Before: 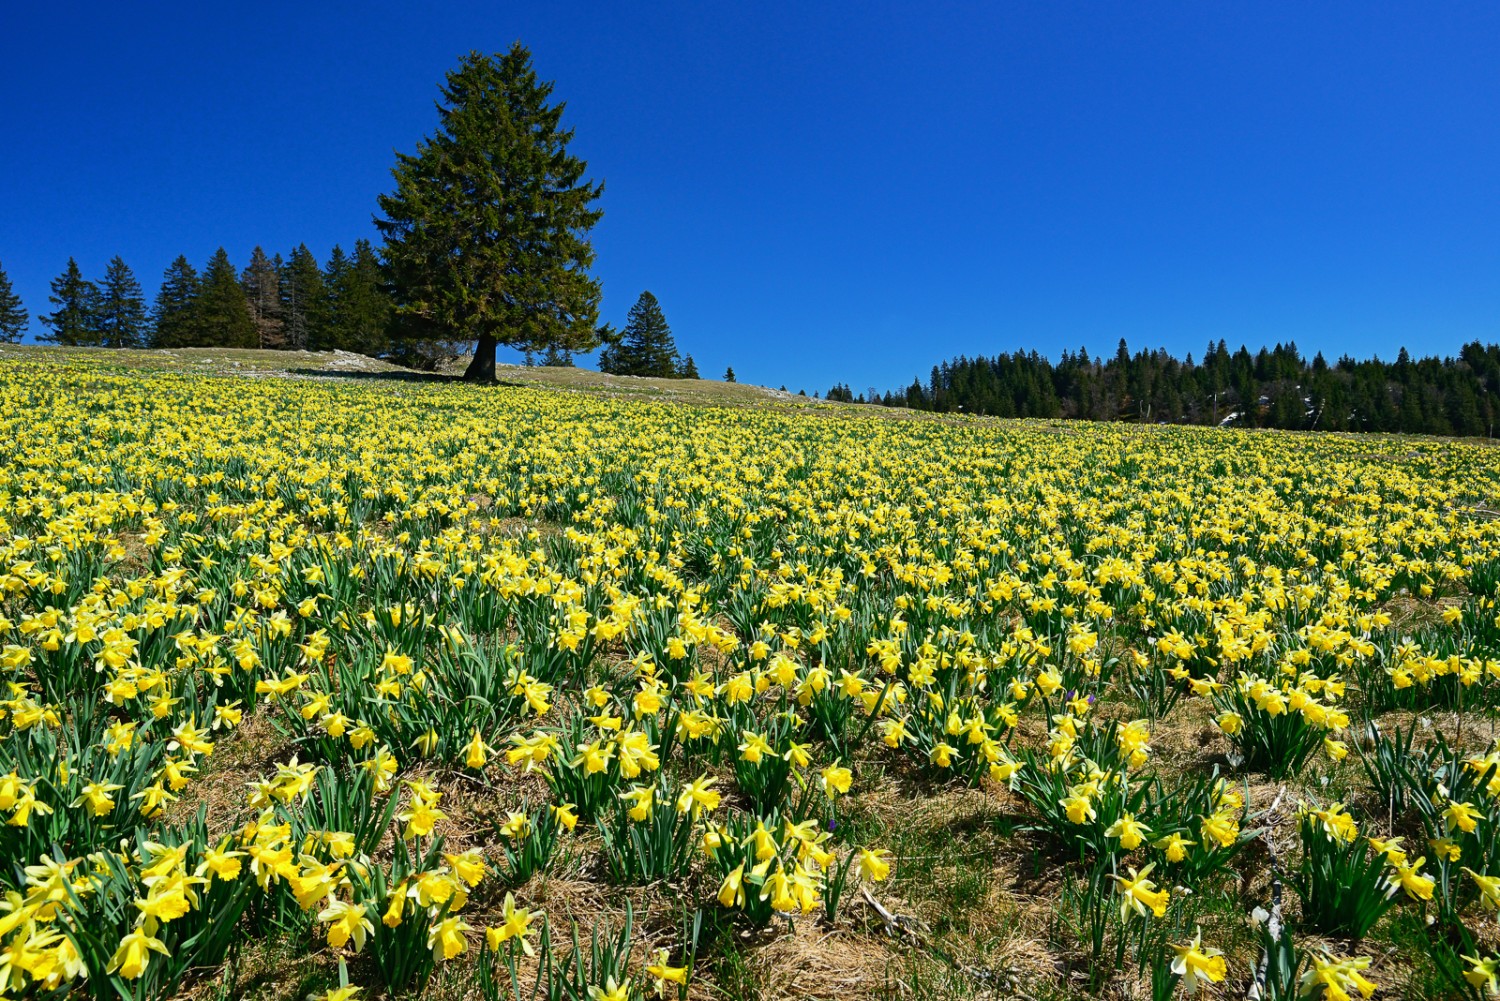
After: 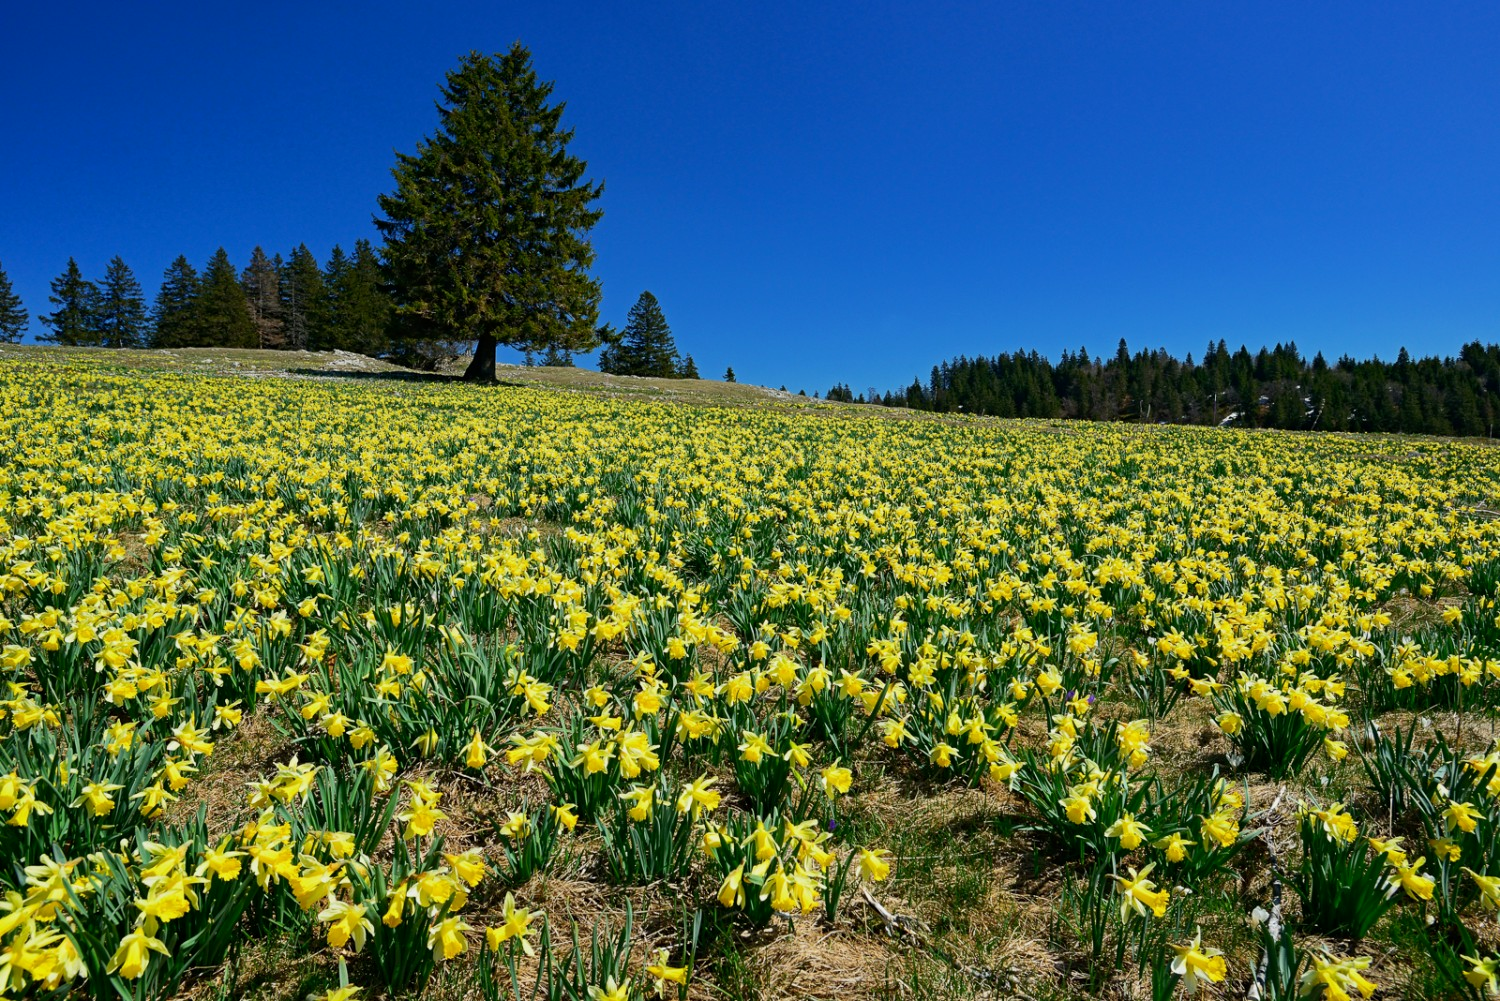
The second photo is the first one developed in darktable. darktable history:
exposure: black level correction 0.001, exposure -0.198 EV, compensate highlight preservation false
